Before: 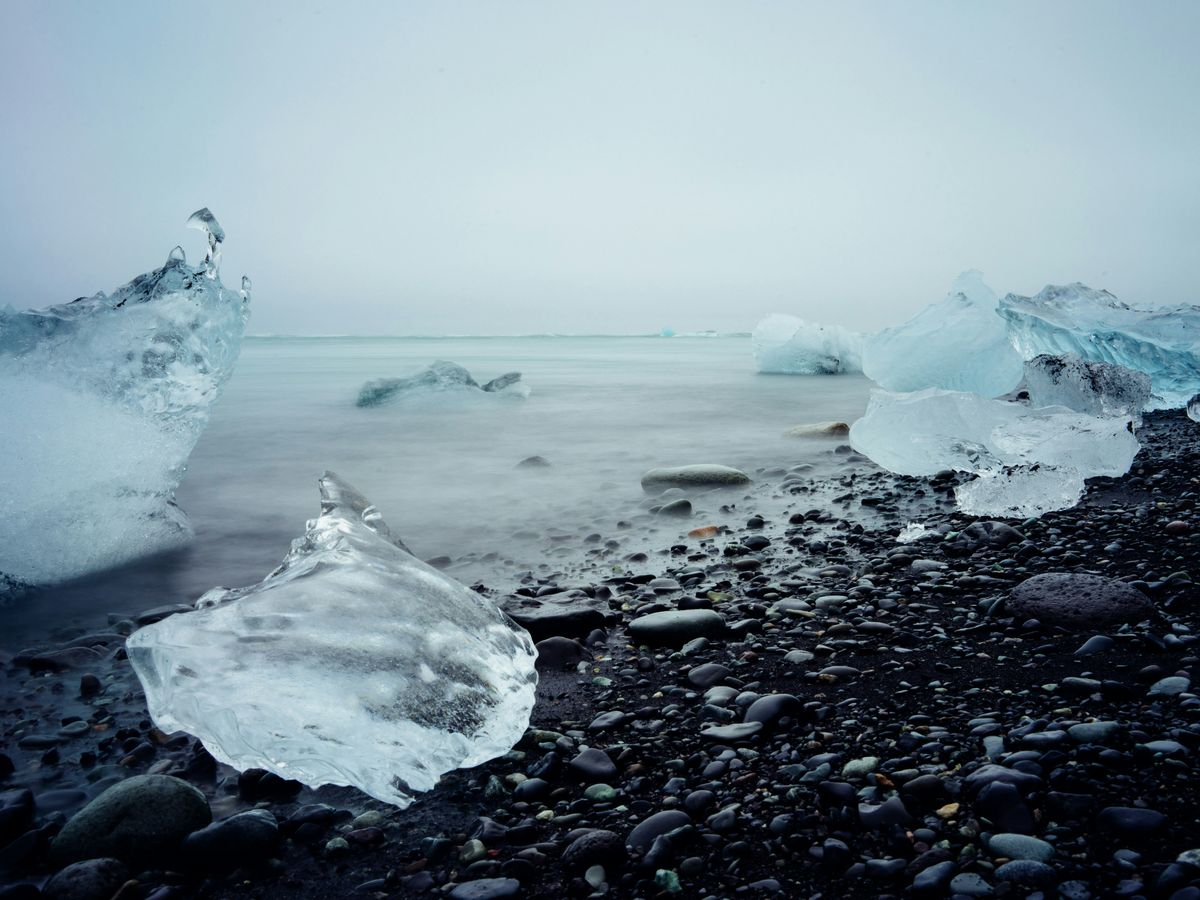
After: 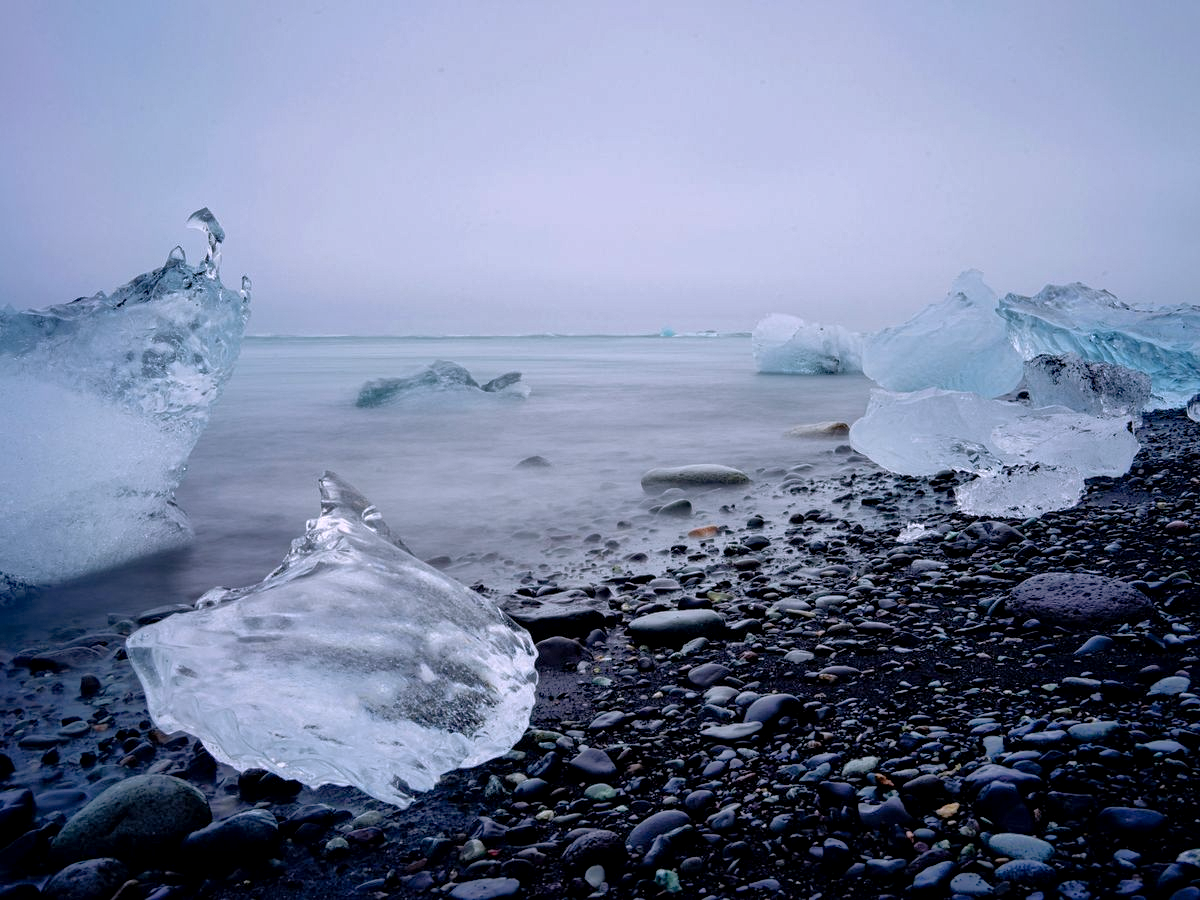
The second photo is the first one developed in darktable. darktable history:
exposure: black level correction 0.002, exposure -0.1 EV, compensate highlight preservation false
white balance: red 1.066, blue 1.119
contrast equalizer: y [[0.5, 0.5, 0.5, 0.512, 0.552, 0.62], [0.5 ×6], [0.5 ×4, 0.504, 0.553], [0 ×6], [0 ×6]]
shadows and highlights: on, module defaults
